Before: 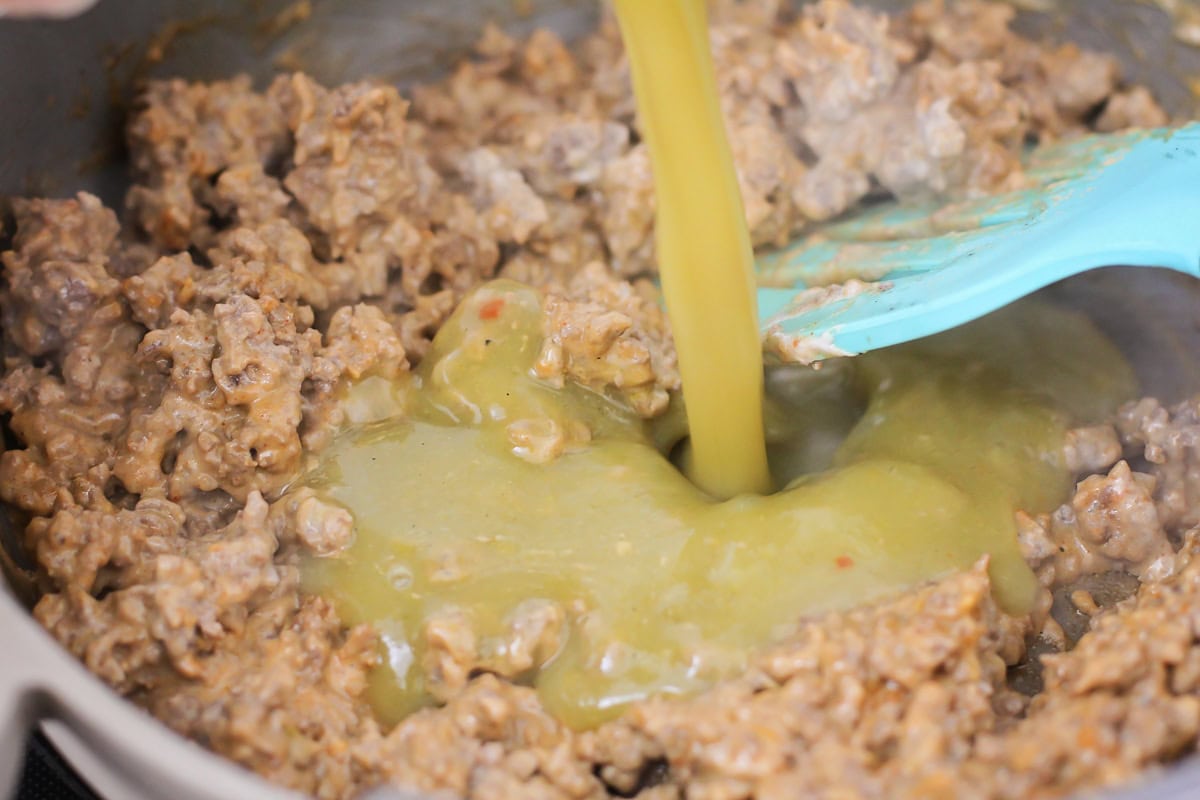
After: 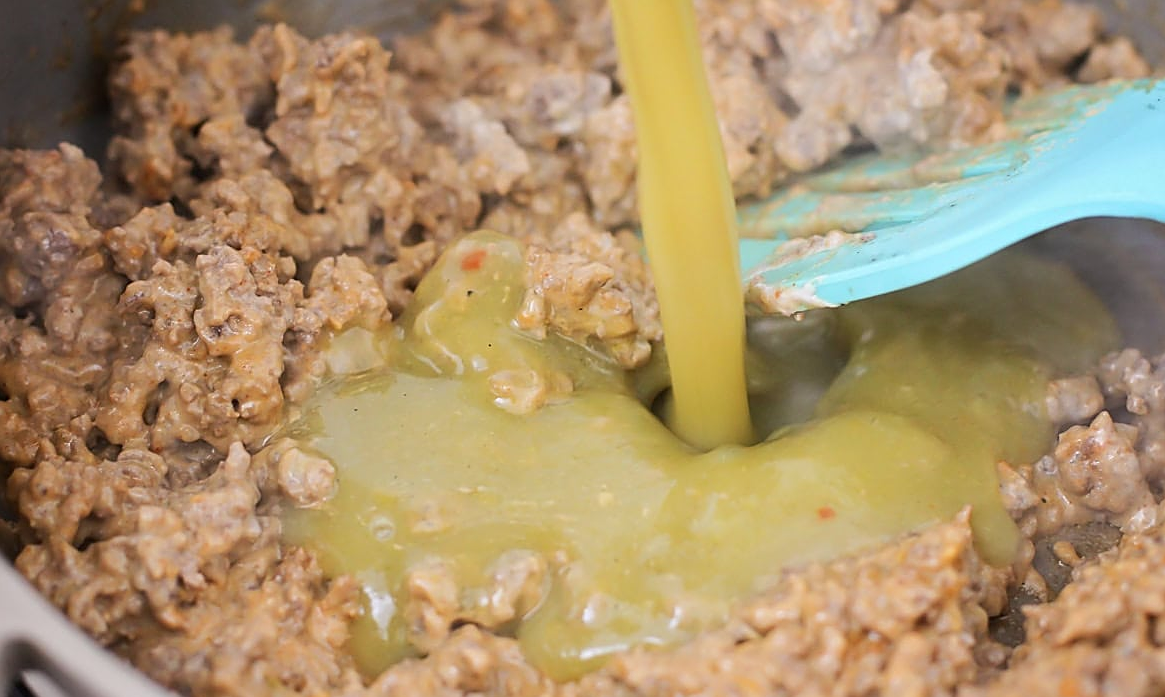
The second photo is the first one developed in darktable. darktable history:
crop: left 1.507%, top 6.147%, right 1.379%, bottom 6.637%
sharpen: on, module defaults
